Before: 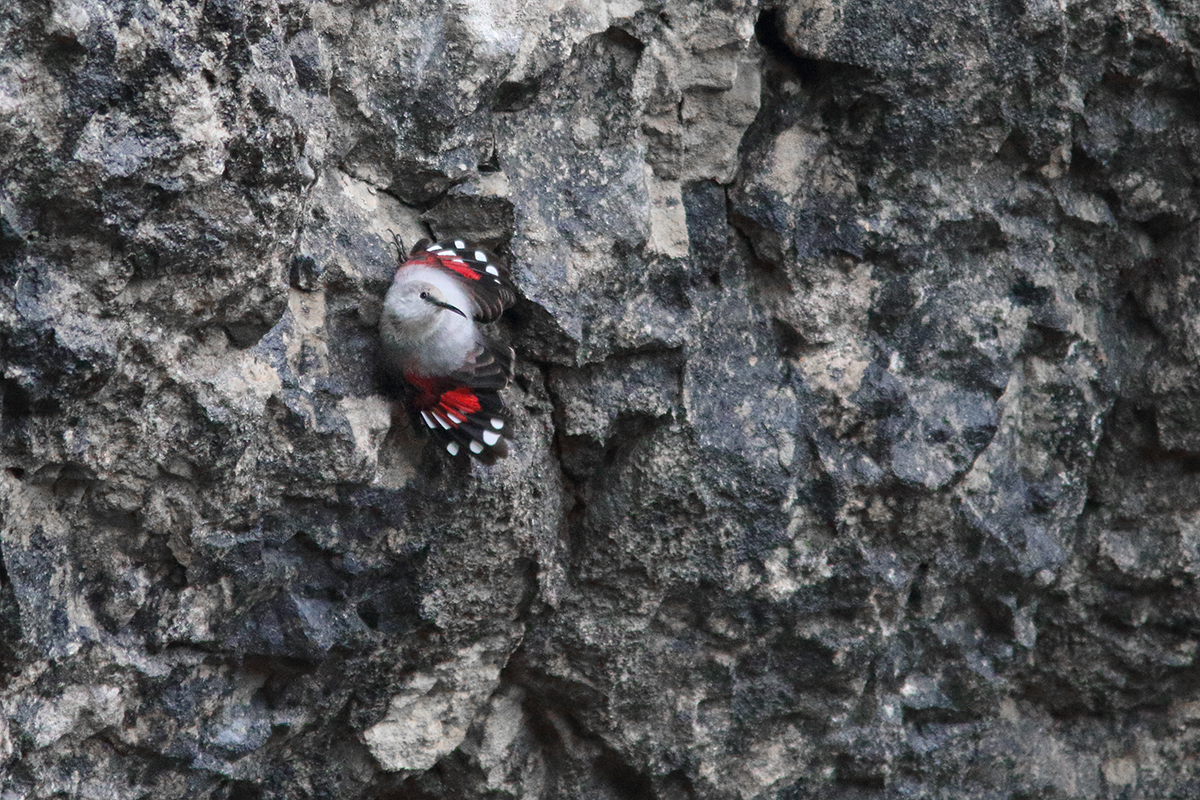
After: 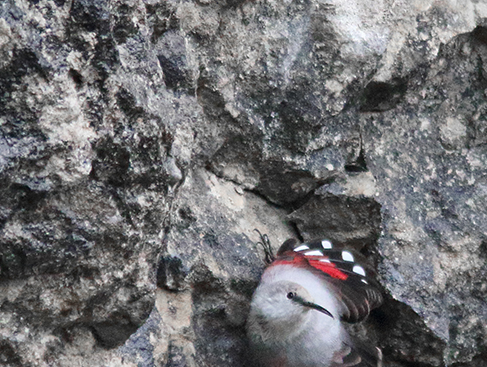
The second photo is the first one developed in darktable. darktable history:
crop and rotate: left 11.085%, top 0.063%, right 48.296%, bottom 54.043%
